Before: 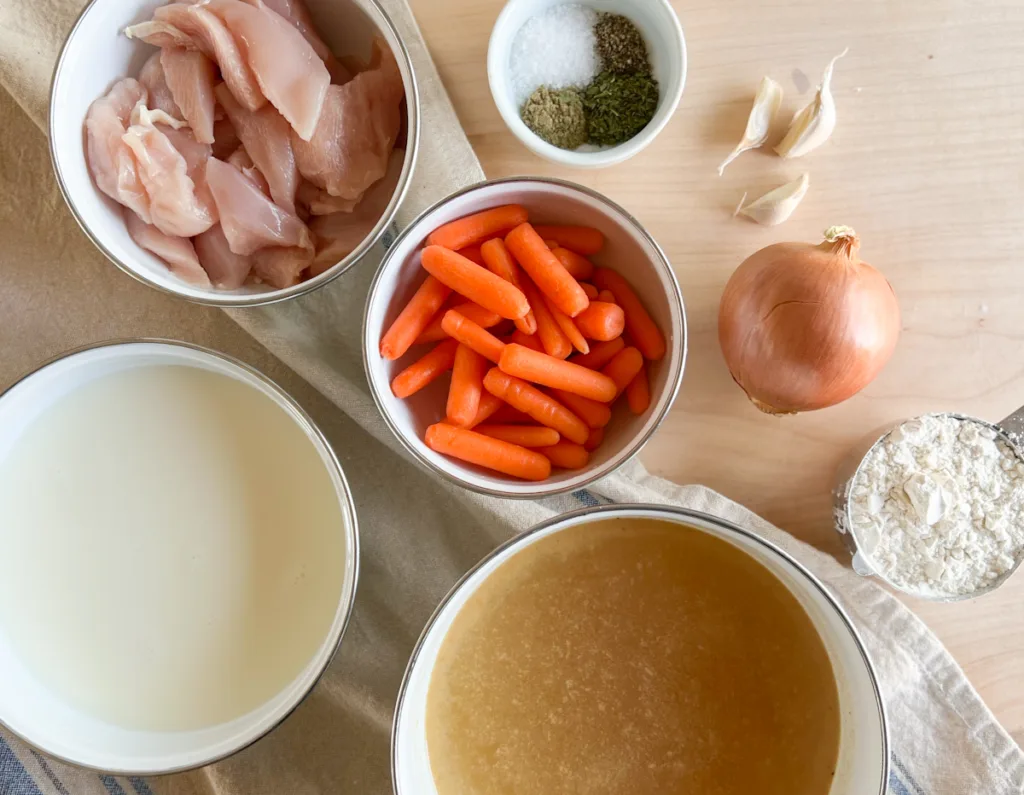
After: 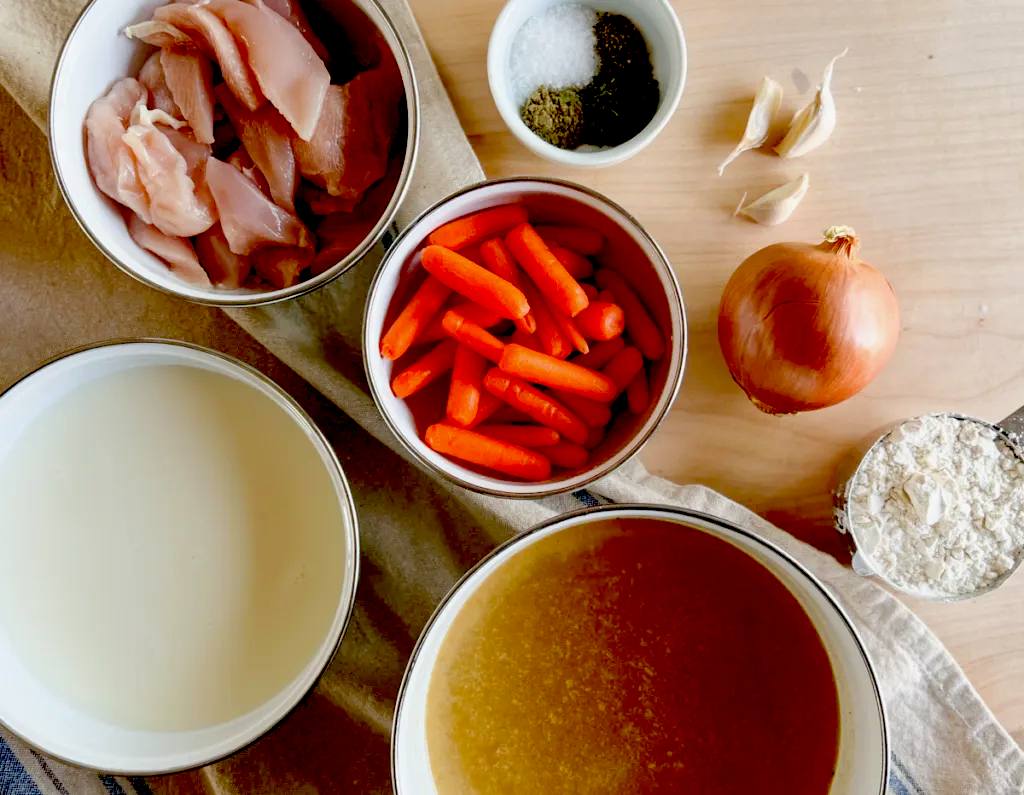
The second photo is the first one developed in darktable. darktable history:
exposure: black level correction 0.1, exposure -0.087 EV, compensate highlight preservation false
